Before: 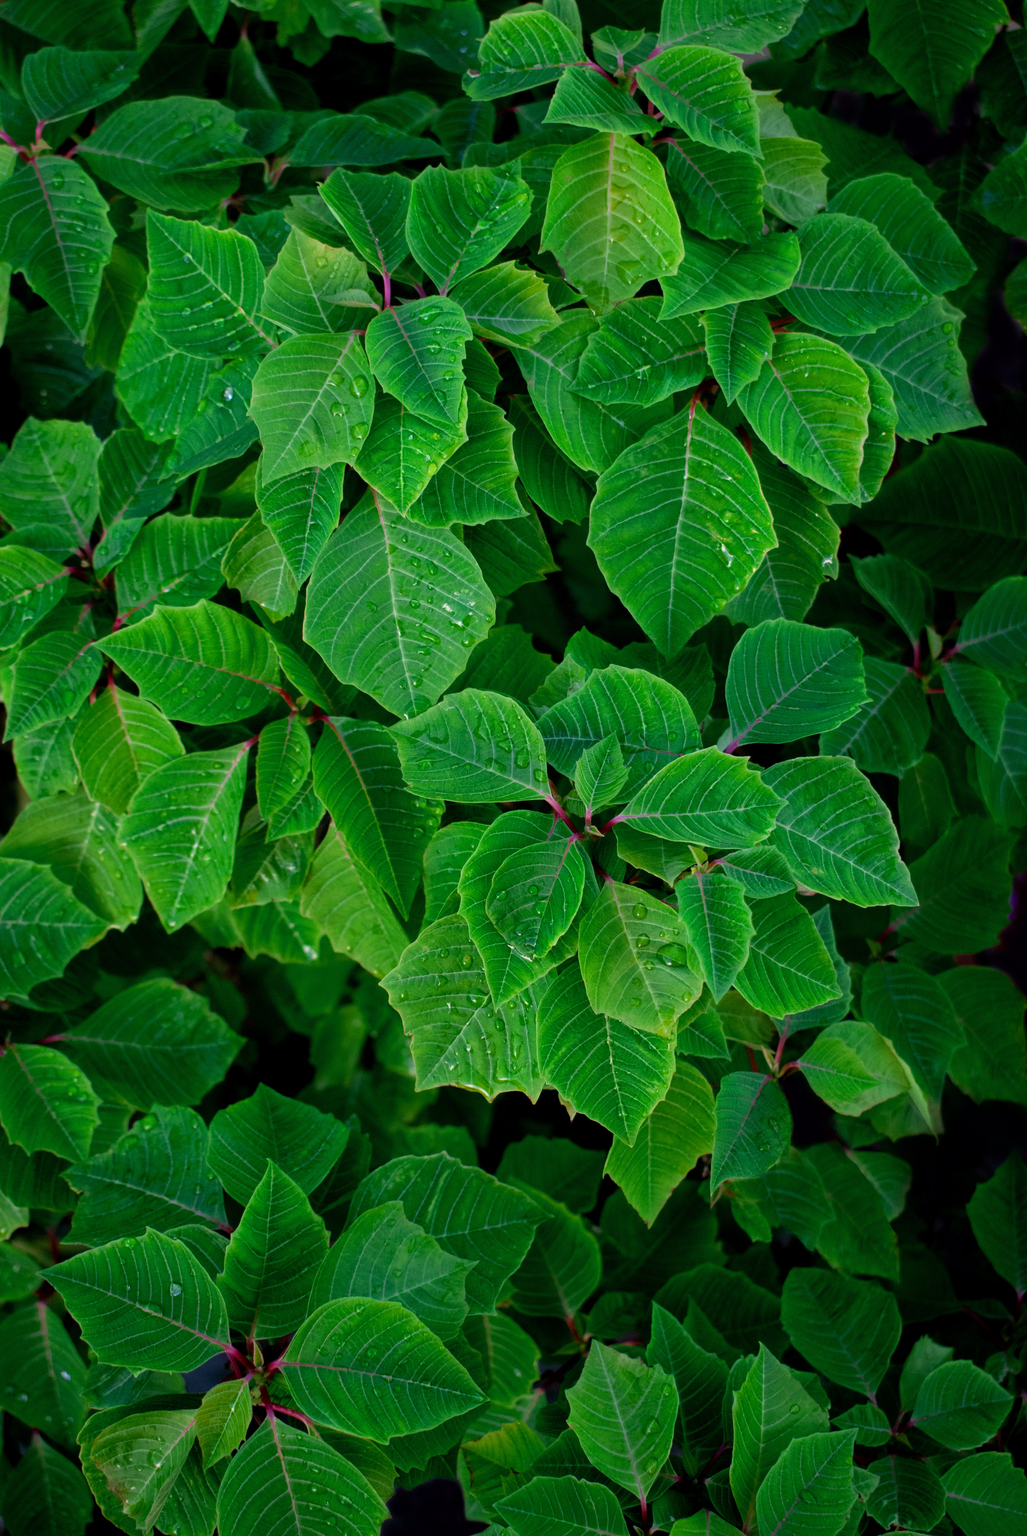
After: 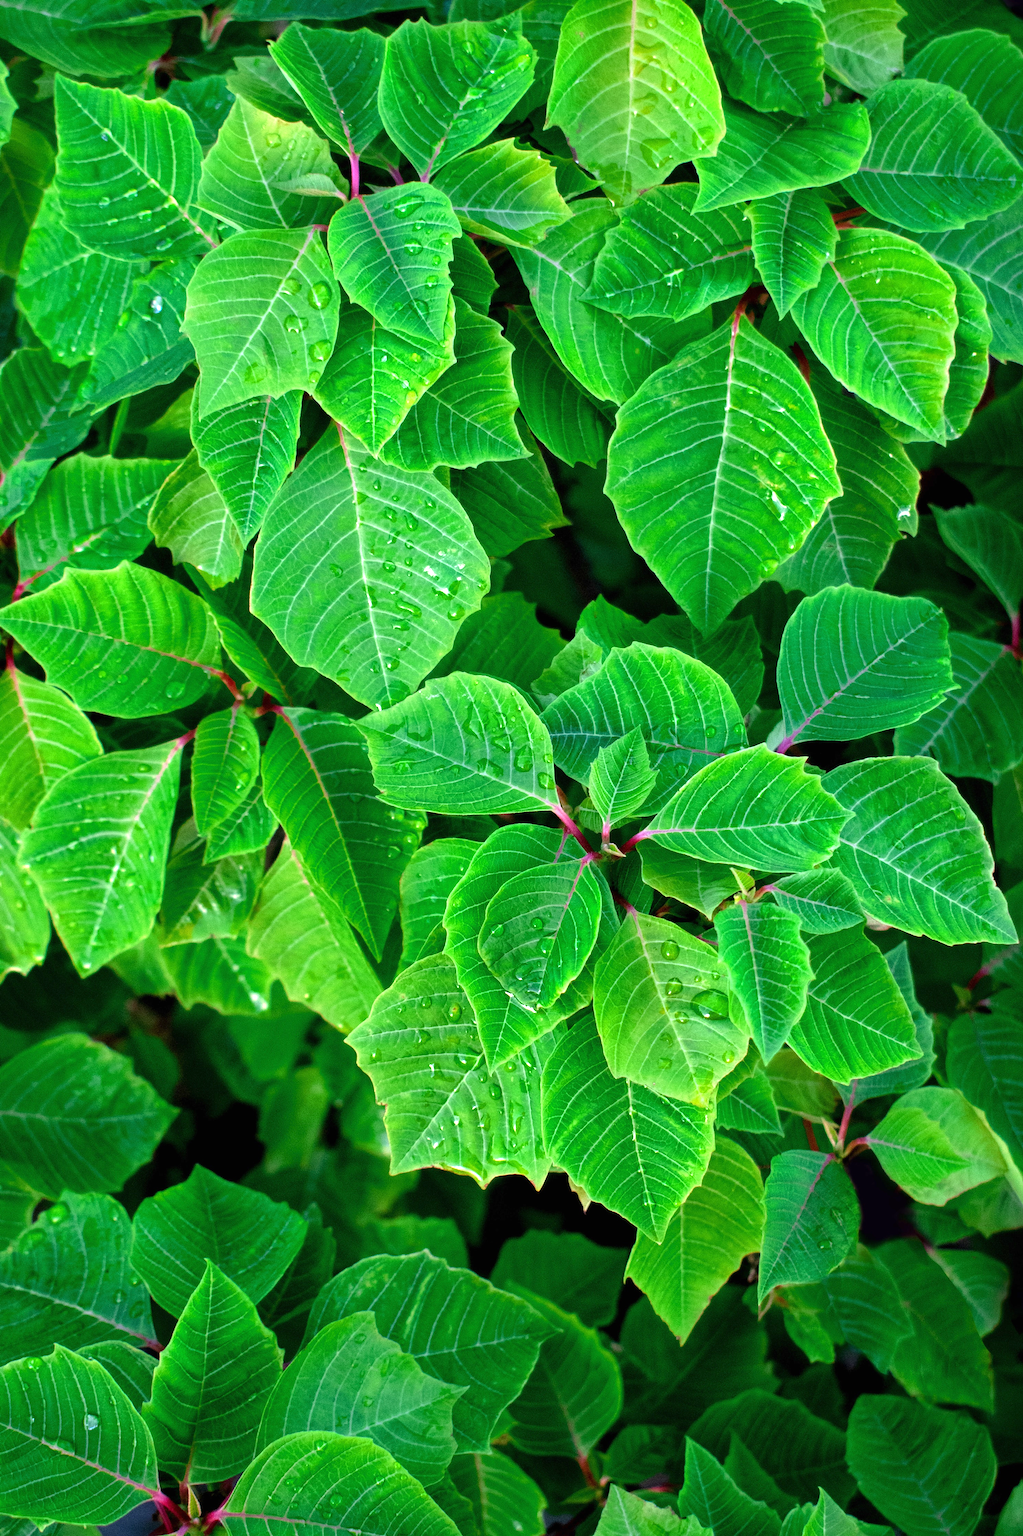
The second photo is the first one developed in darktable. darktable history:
exposure: black level correction 0, exposure 1.2 EV, compensate exposure bias true, compensate highlight preservation false
crop and rotate: left 10.062%, top 9.785%, right 10.015%, bottom 10.065%
